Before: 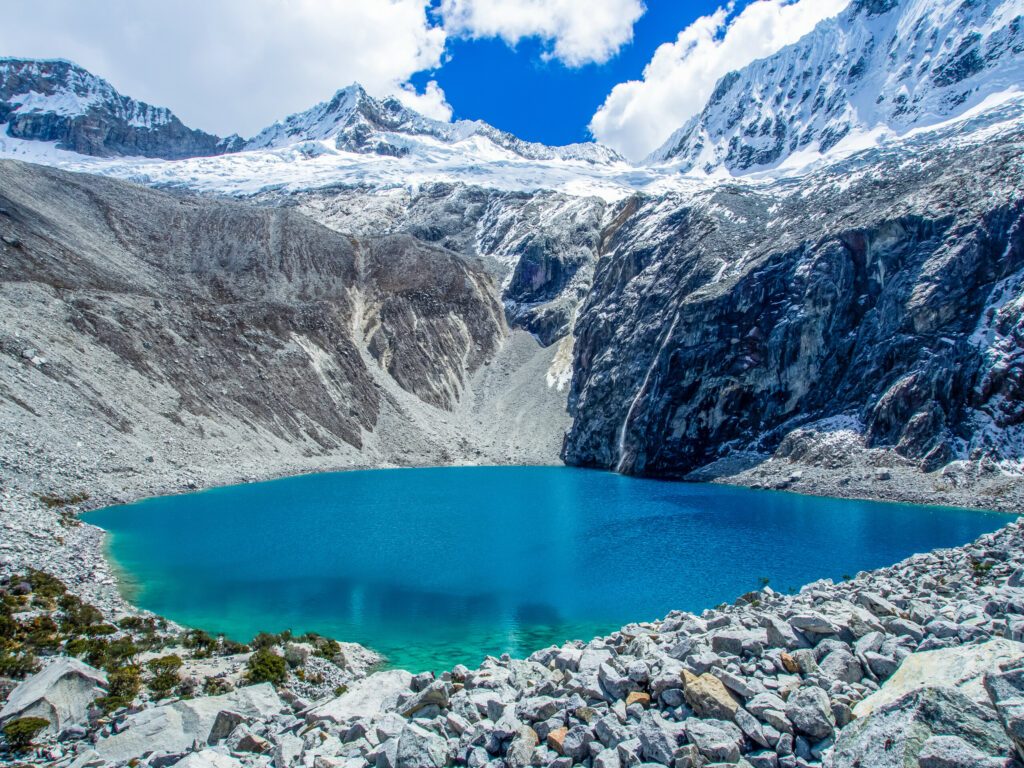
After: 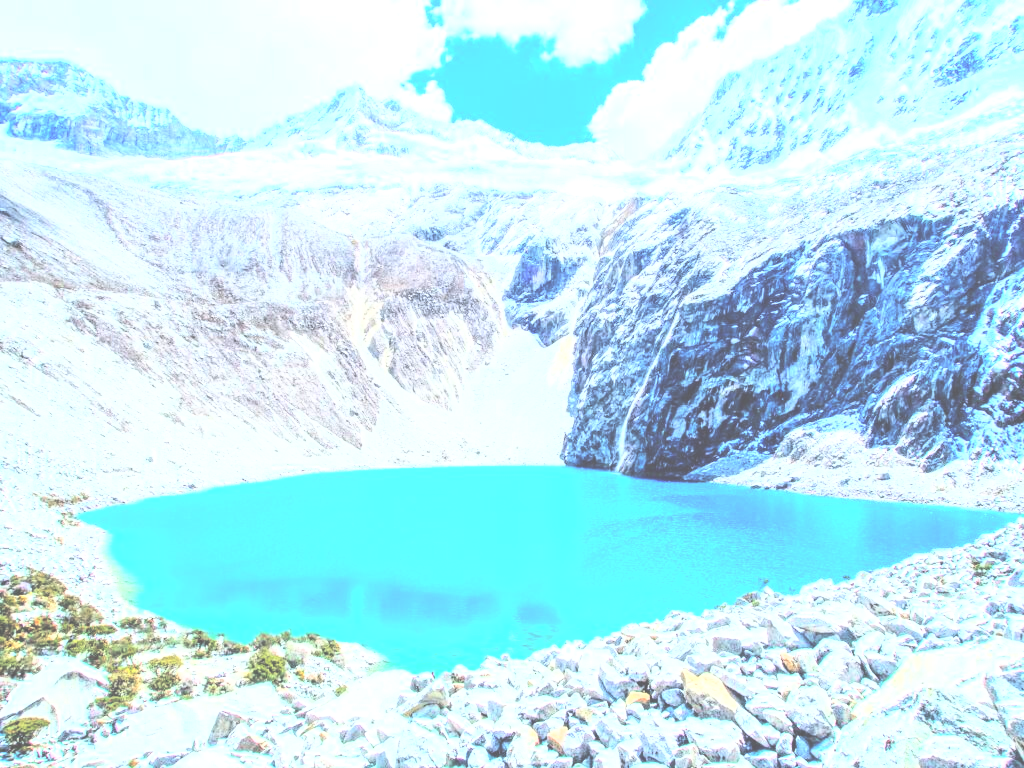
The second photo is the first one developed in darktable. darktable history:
base curve: curves: ch0 [(0, 0) (0.007, 0.004) (0.027, 0.03) (0.046, 0.07) (0.207, 0.54) (0.442, 0.872) (0.673, 0.972) (1, 1)]
exposure: black level correction -0.023, exposure 1.395 EV, compensate highlight preservation false
